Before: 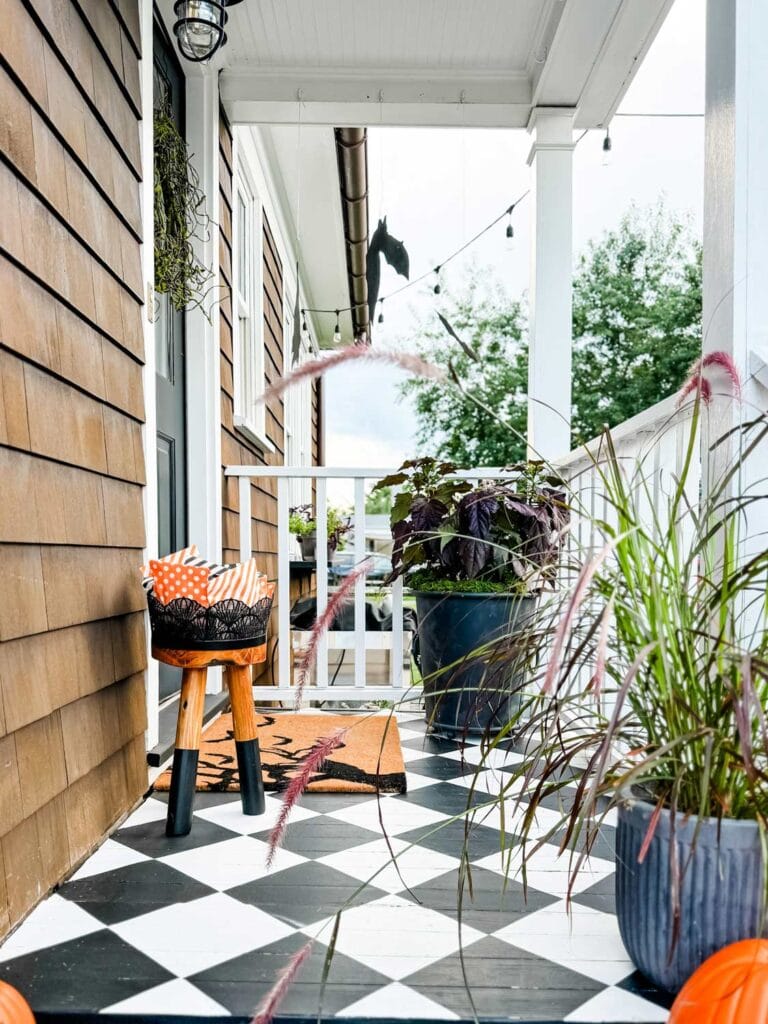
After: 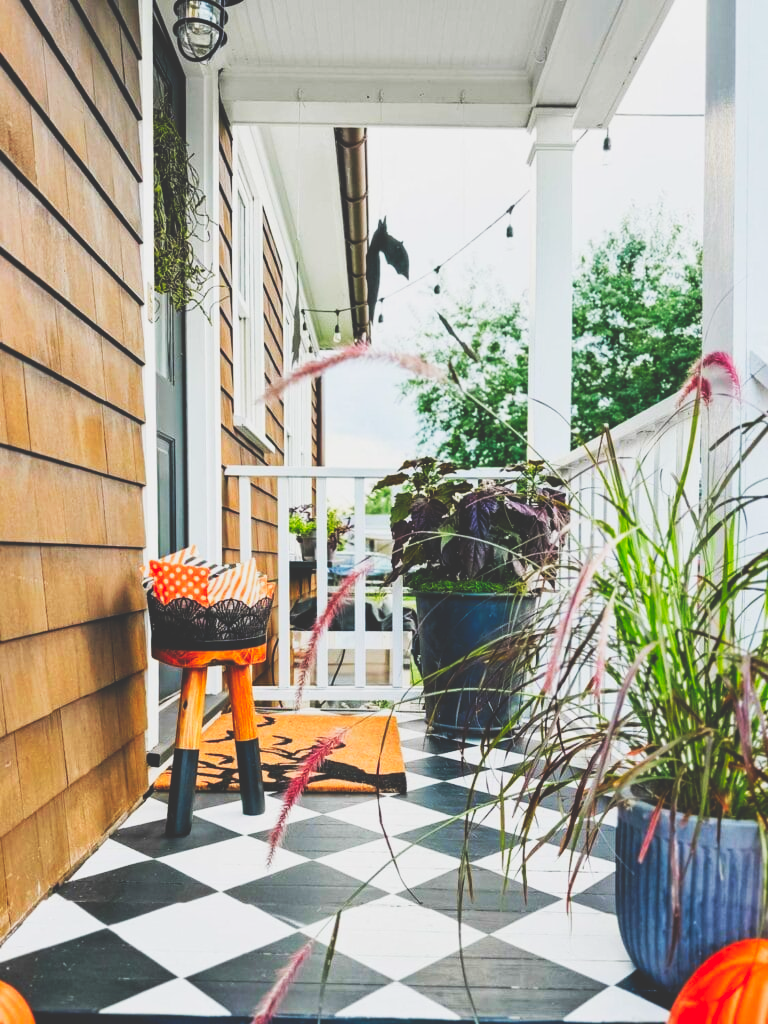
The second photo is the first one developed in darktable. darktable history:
contrast brightness saturation: contrast -0.19, saturation 0.19
tone curve: curves: ch0 [(0, 0) (0.003, 0.183) (0.011, 0.183) (0.025, 0.184) (0.044, 0.188) (0.069, 0.197) (0.1, 0.204) (0.136, 0.212) (0.177, 0.226) (0.224, 0.24) (0.277, 0.273) (0.335, 0.322) (0.399, 0.388) (0.468, 0.468) (0.543, 0.579) (0.623, 0.686) (0.709, 0.792) (0.801, 0.877) (0.898, 0.939) (1, 1)], preserve colors none
